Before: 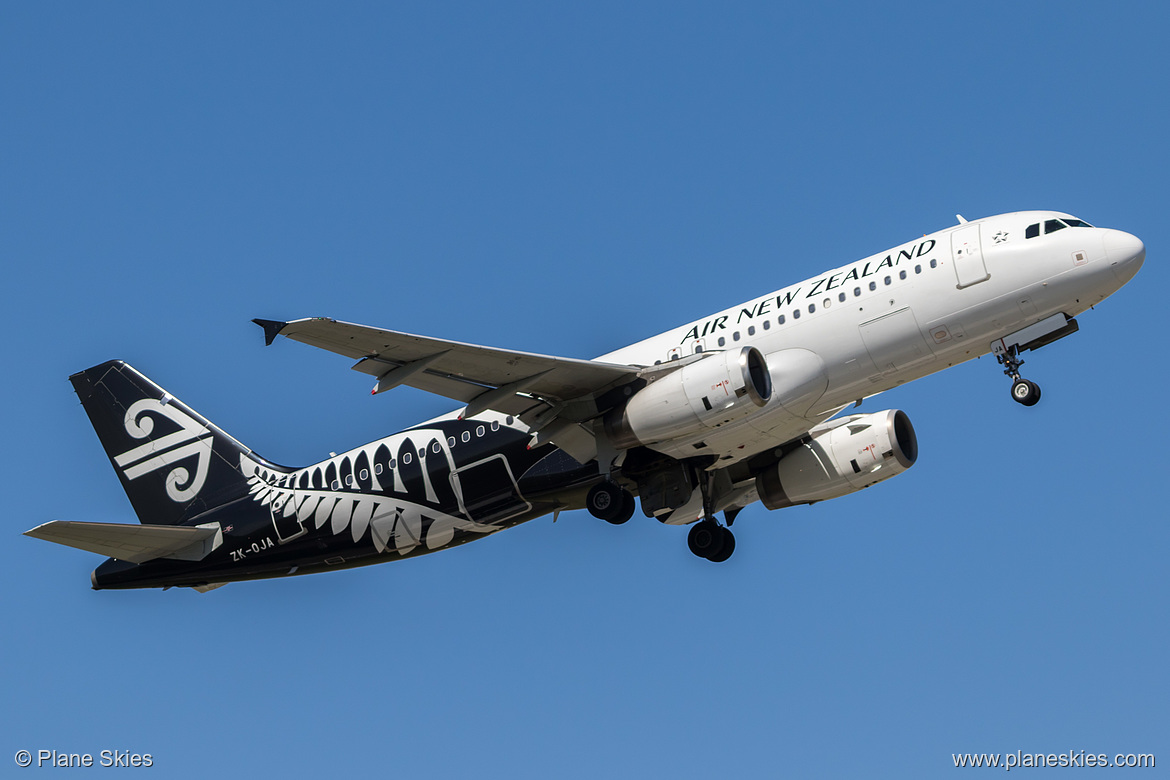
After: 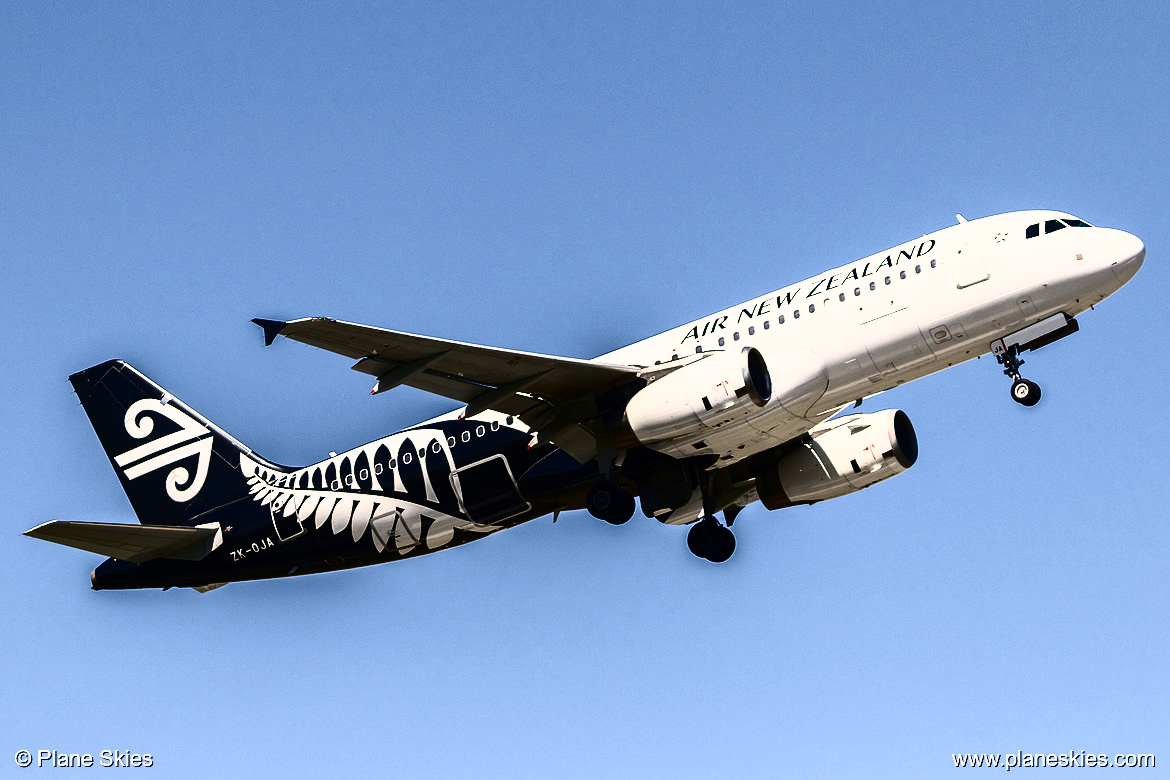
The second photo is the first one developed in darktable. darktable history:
color calibration: output colorfulness [0, 0.315, 0, 0], illuminant same as pipeline (D50), adaptation none (bypass), x 0.333, y 0.333, temperature 5009.96 K
color correction: highlights a* 3.89, highlights b* 5.12
contrast brightness saturation: contrast 0.235, brightness 0.091
tone curve: curves: ch0 [(0, 0) (0.003, 0.003) (0.011, 0.006) (0.025, 0.01) (0.044, 0.015) (0.069, 0.02) (0.1, 0.027) (0.136, 0.036) (0.177, 0.05) (0.224, 0.07) (0.277, 0.12) (0.335, 0.208) (0.399, 0.334) (0.468, 0.473) (0.543, 0.636) (0.623, 0.795) (0.709, 0.907) (0.801, 0.97) (0.898, 0.989) (1, 1)], color space Lab, independent channels, preserve colors none
